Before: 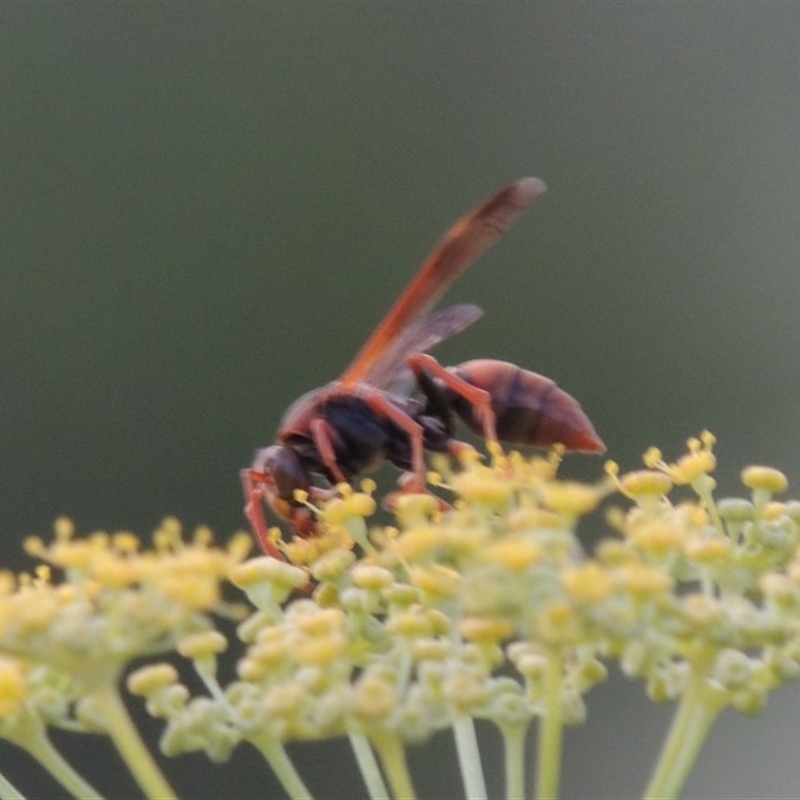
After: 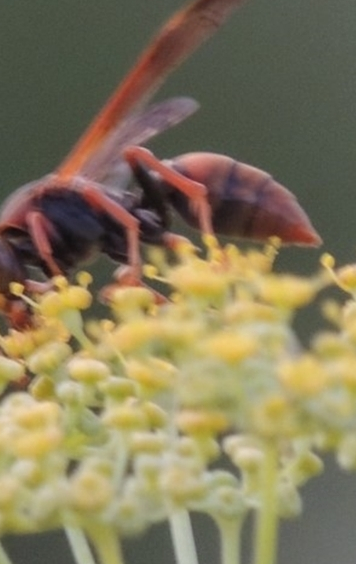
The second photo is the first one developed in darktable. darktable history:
local contrast: detail 109%
crop: left 35.568%, top 25.974%, right 19.854%, bottom 3.437%
